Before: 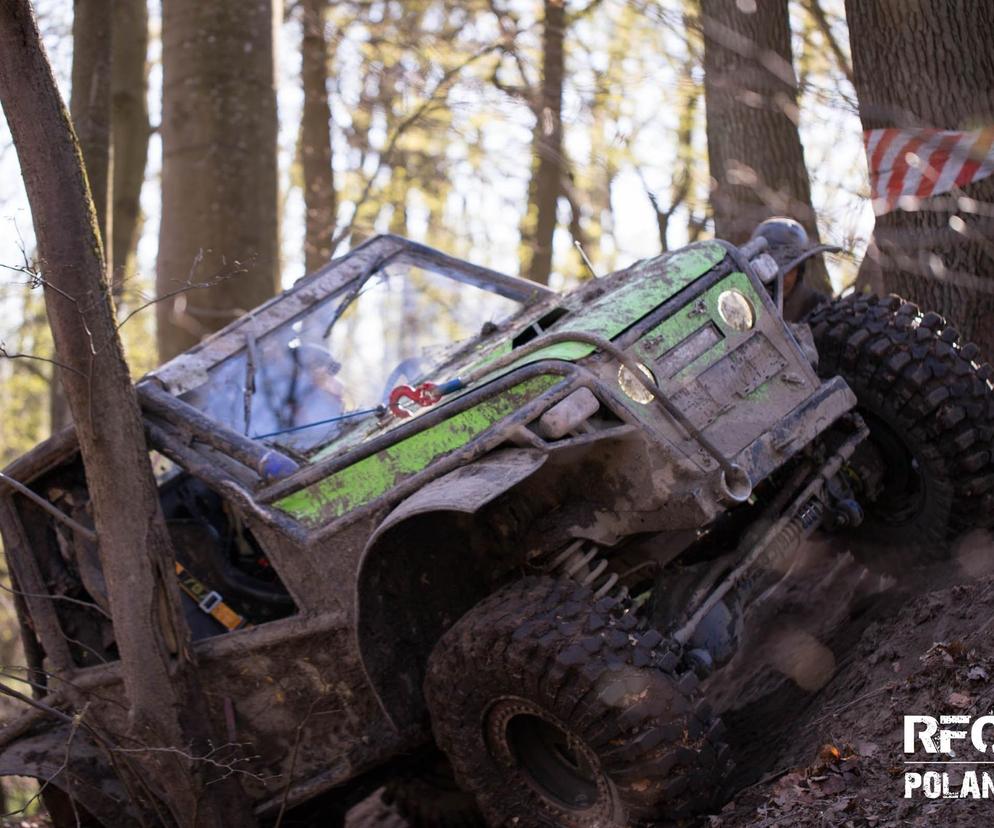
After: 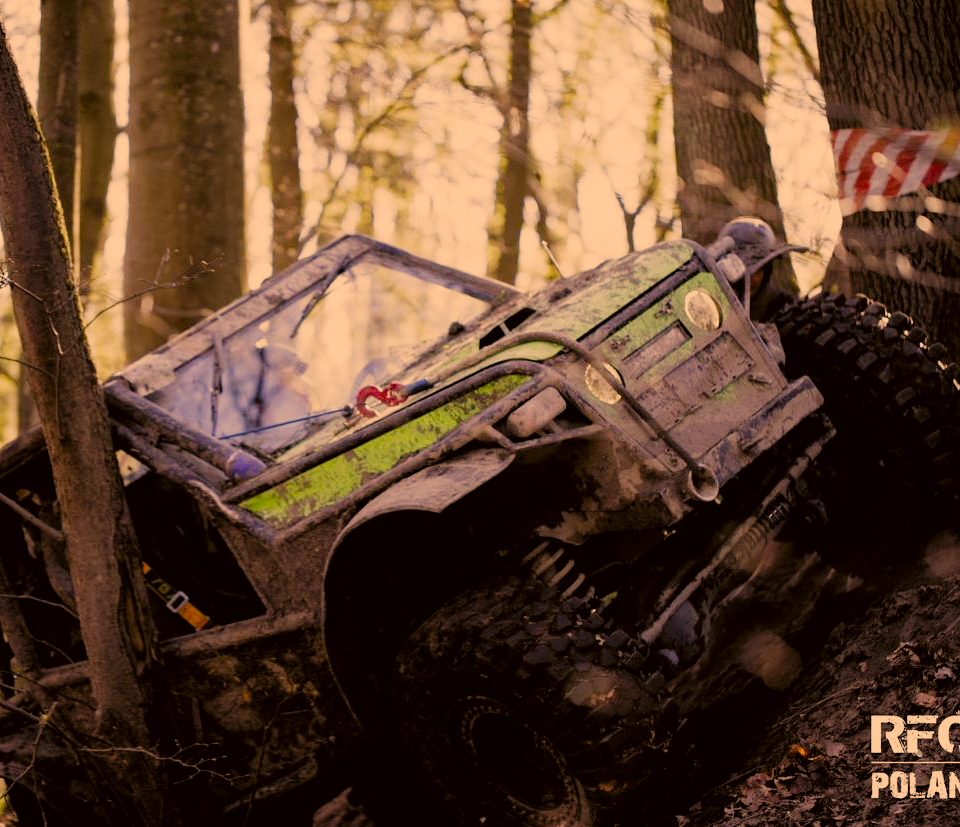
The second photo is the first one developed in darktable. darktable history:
filmic rgb: black relative exposure -5.12 EV, white relative exposure 3.97 EV, hardness 2.9, contrast 1.094, highlights saturation mix -21.09%, add noise in highlights 0.001, preserve chrominance no, color science v3 (2019), use custom middle-gray values true, contrast in highlights soft
crop and rotate: left 3.344%
color correction: highlights a* 18.06, highlights b* 35.05, shadows a* 1.76, shadows b* 6.73, saturation 1.05
